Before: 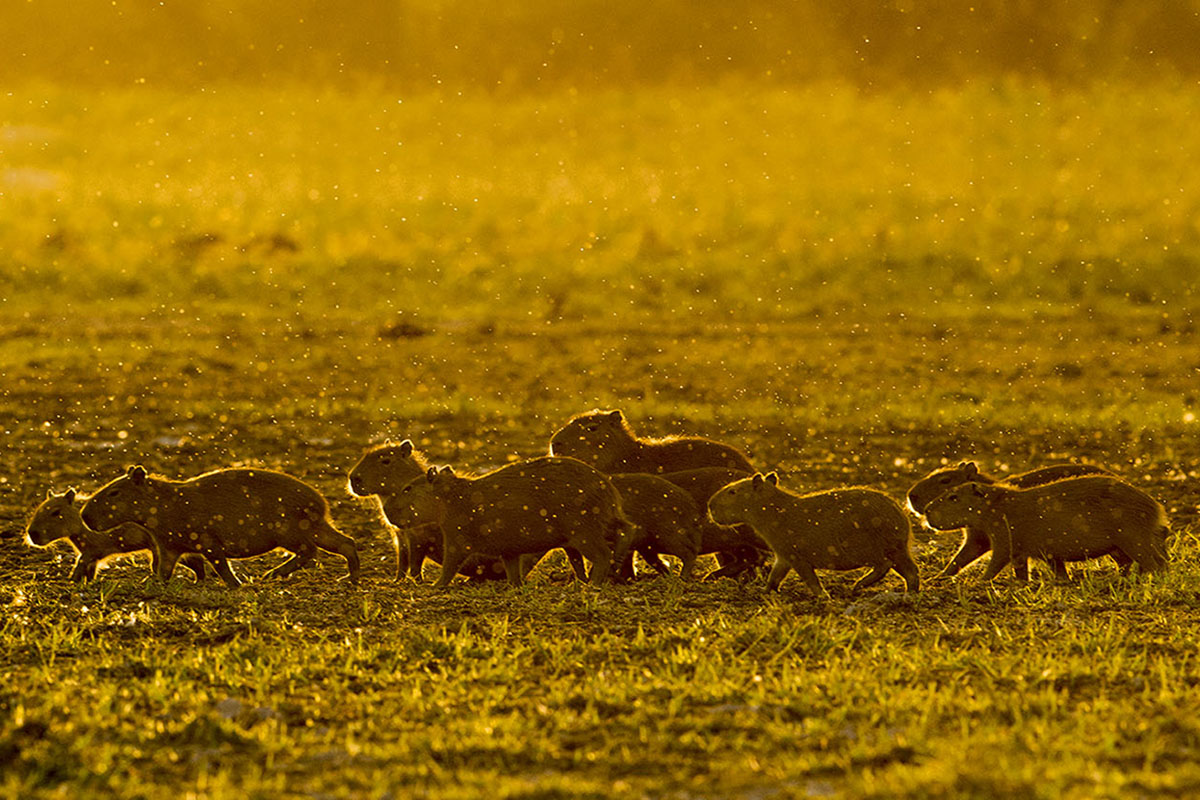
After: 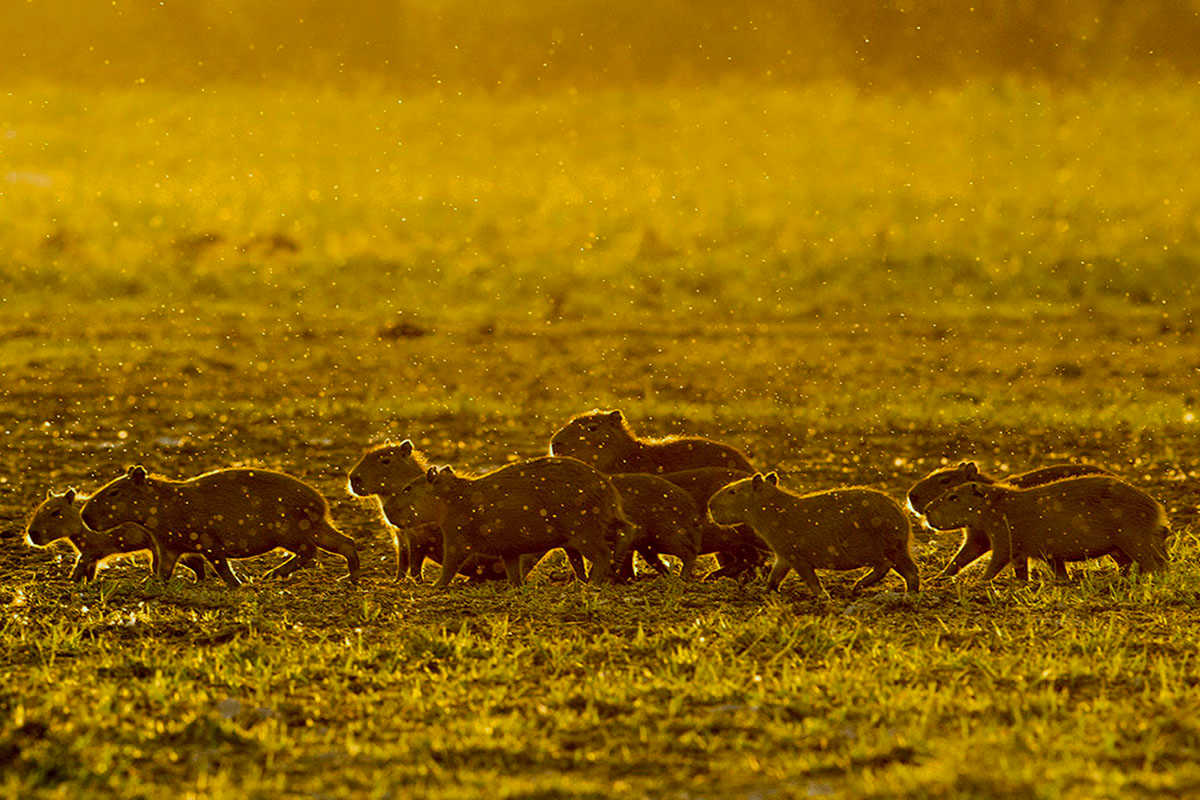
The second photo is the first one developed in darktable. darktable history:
shadows and highlights: shadows 25, highlights -25
white balance: red 0.925, blue 1.046
